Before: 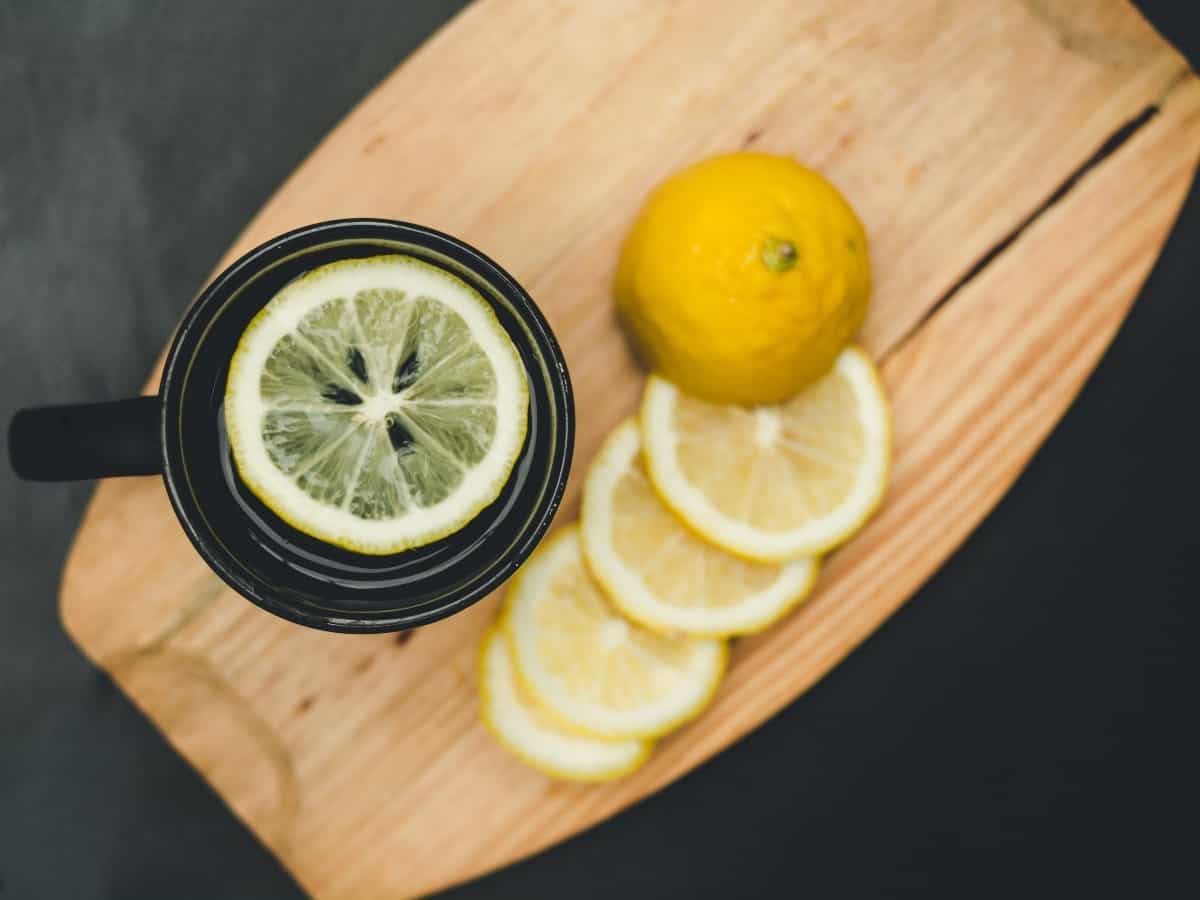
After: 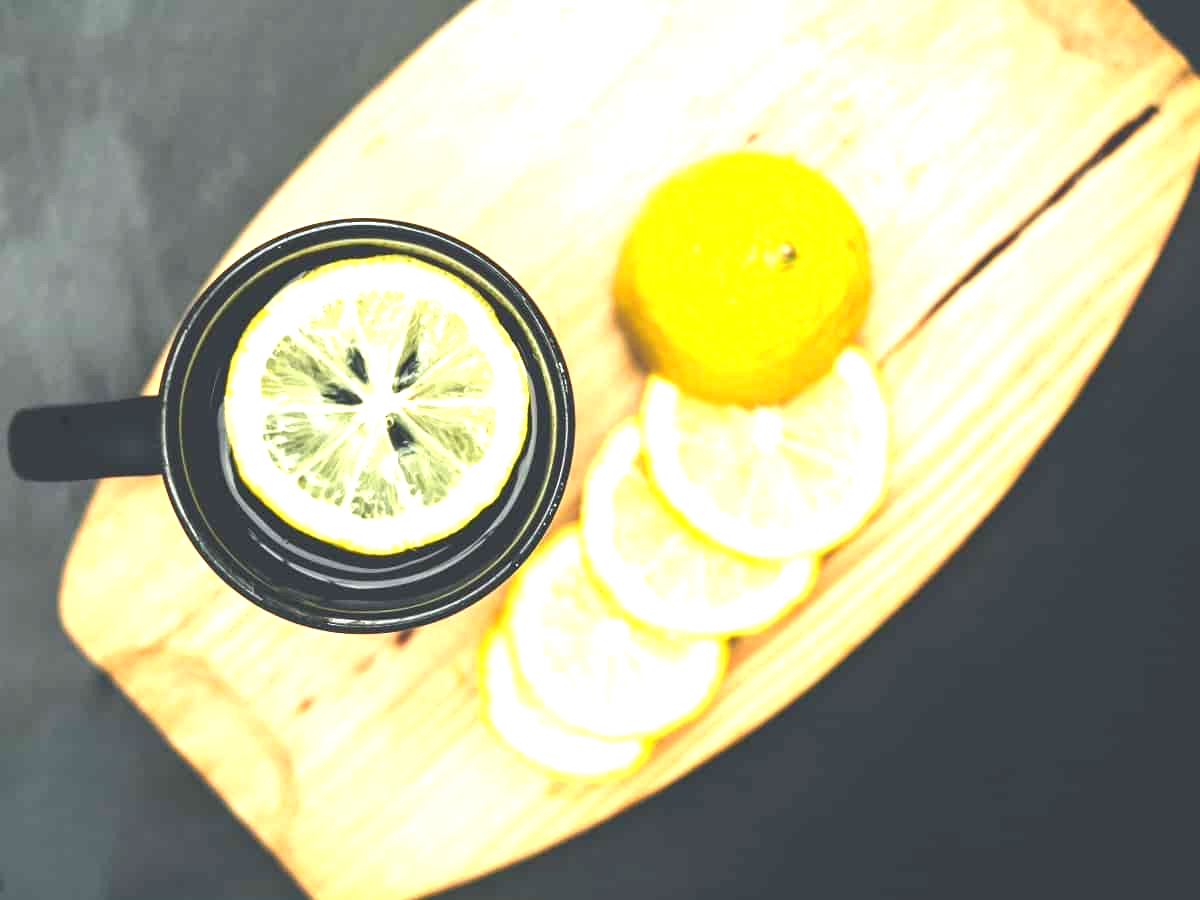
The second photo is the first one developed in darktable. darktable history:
exposure: black level correction 0, exposure 1.664 EV, compensate highlight preservation false
